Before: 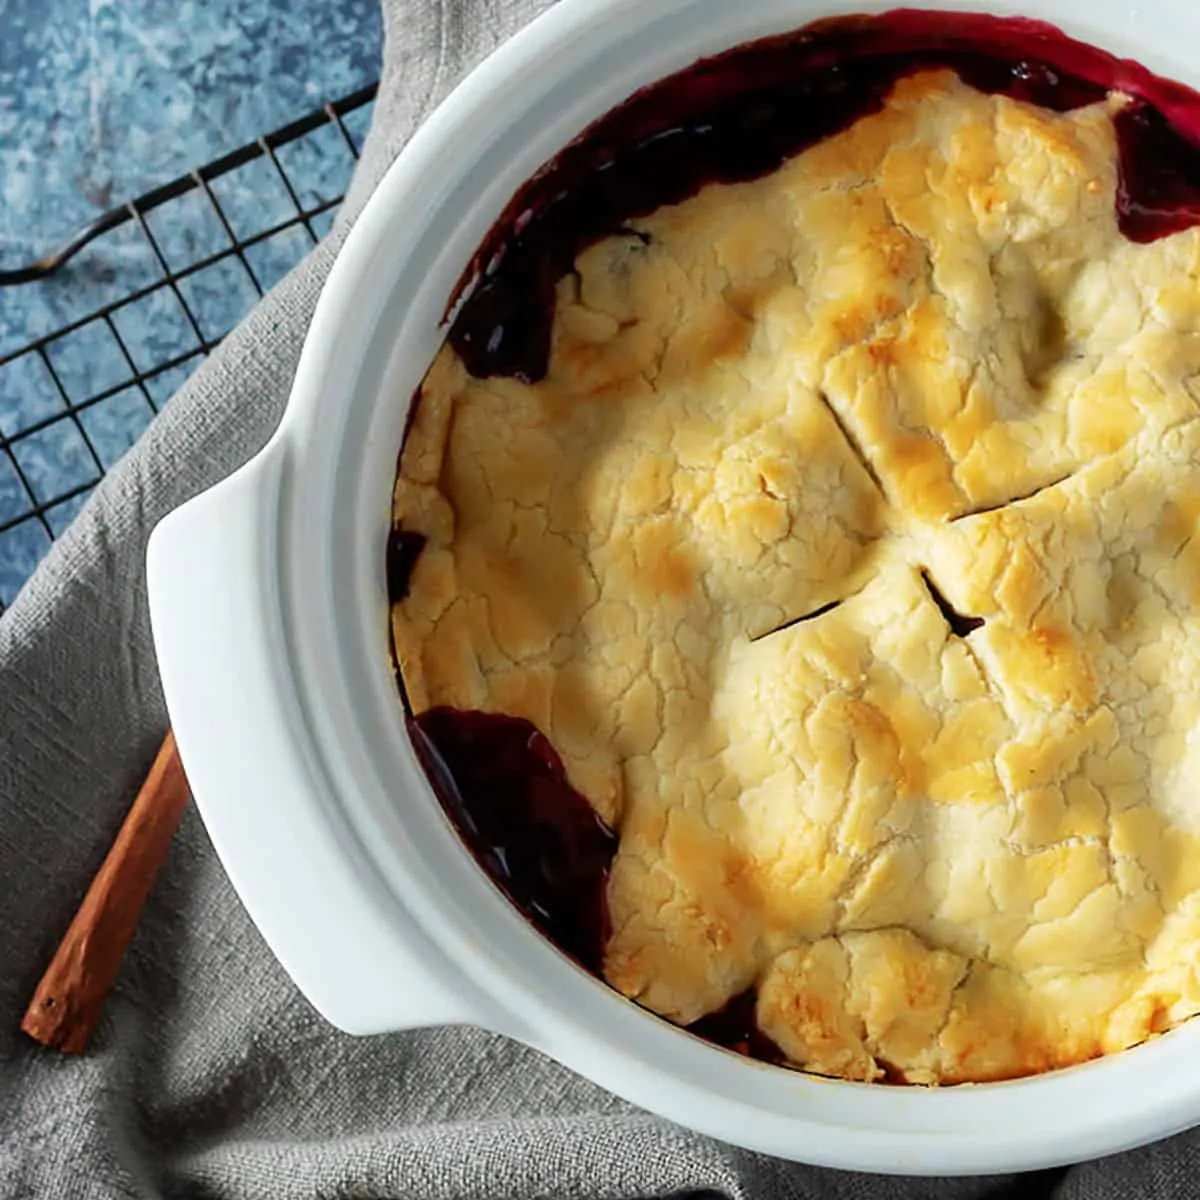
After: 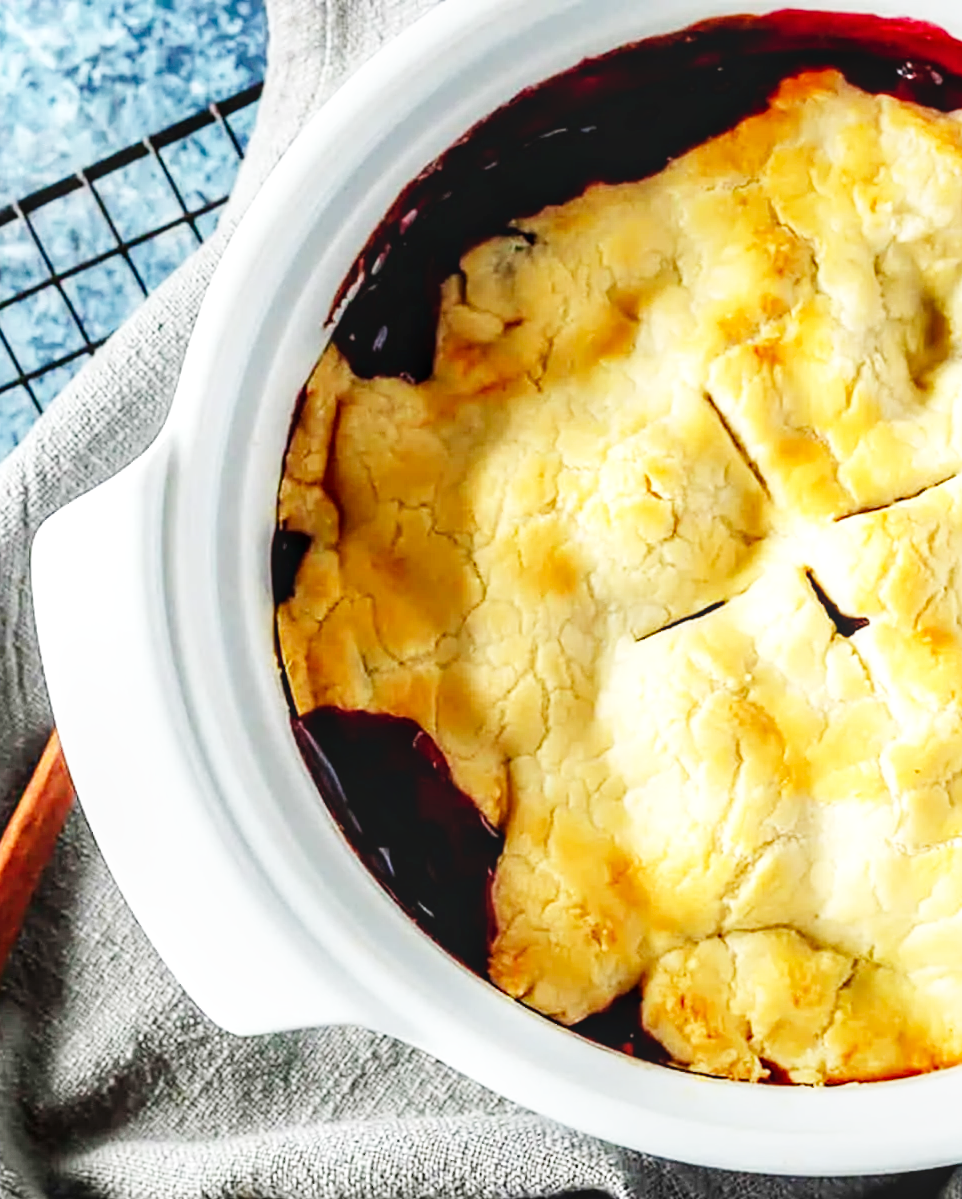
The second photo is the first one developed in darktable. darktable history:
base curve: curves: ch0 [(0, 0.003) (0.001, 0.002) (0.006, 0.004) (0.02, 0.022) (0.048, 0.086) (0.094, 0.234) (0.162, 0.431) (0.258, 0.629) (0.385, 0.8) (0.548, 0.918) (0.751, 0.988) (1, 1)], preserve colors none
crop and rotate: left 9.597%, right 10.195%
local contrast: on, module defaults
